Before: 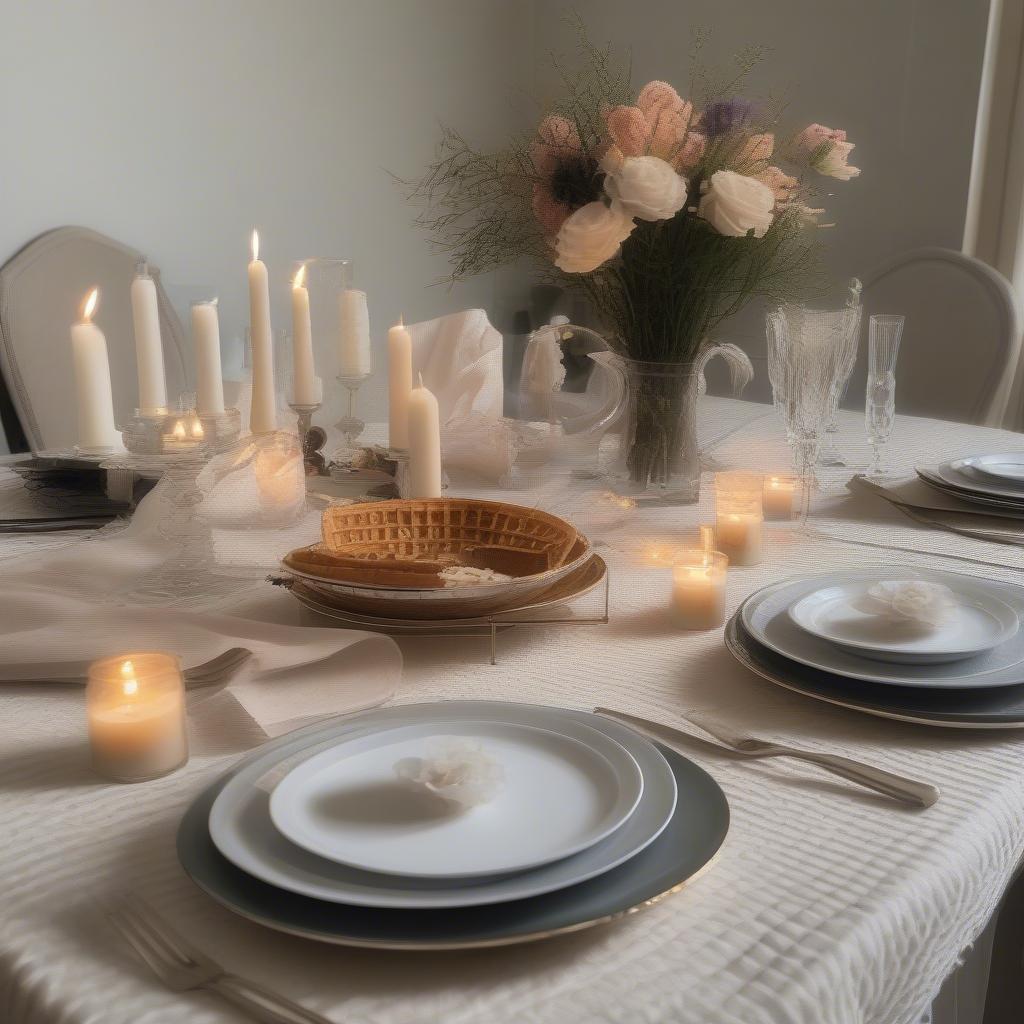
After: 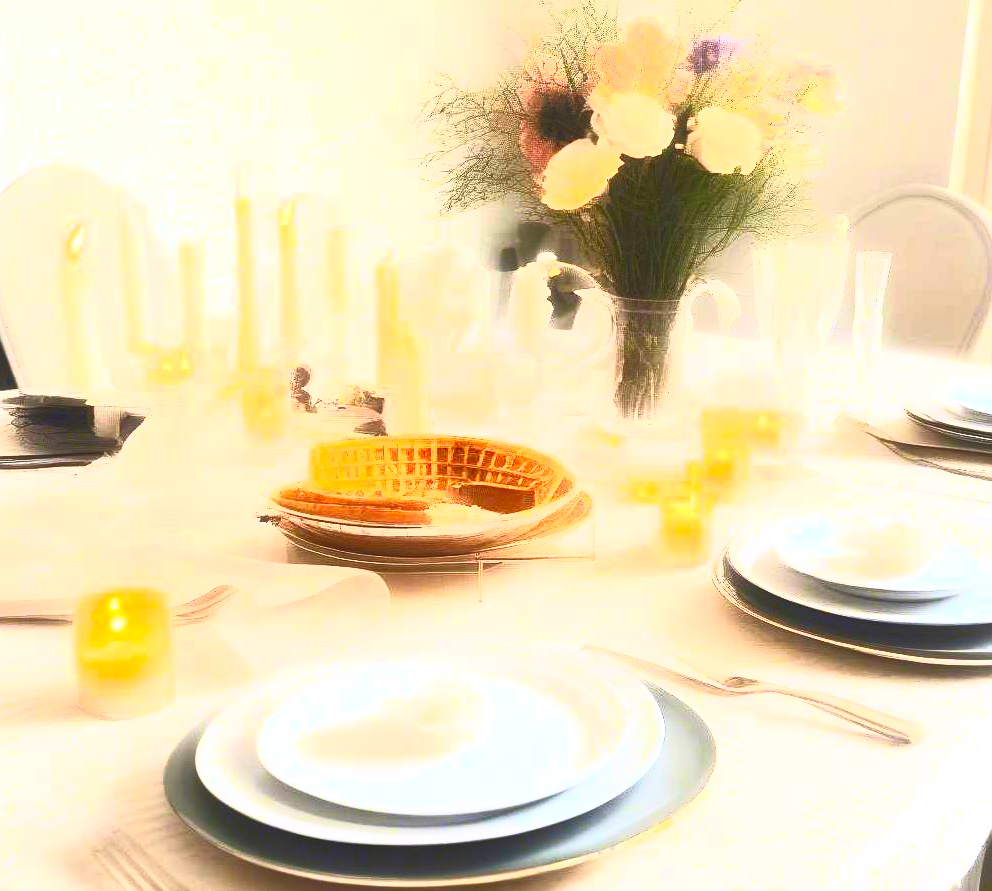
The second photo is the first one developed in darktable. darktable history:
exposure: black level correction 0, exposure 1.359 EV, compensate exposure bias true, compensate highlight preservation false
contrast brightness saturation: contrast 0.987, brightness 0.994, saturation 0.984
crop: left 1.345%, top 6.162%, right 1.449%, bottom 6.673%
